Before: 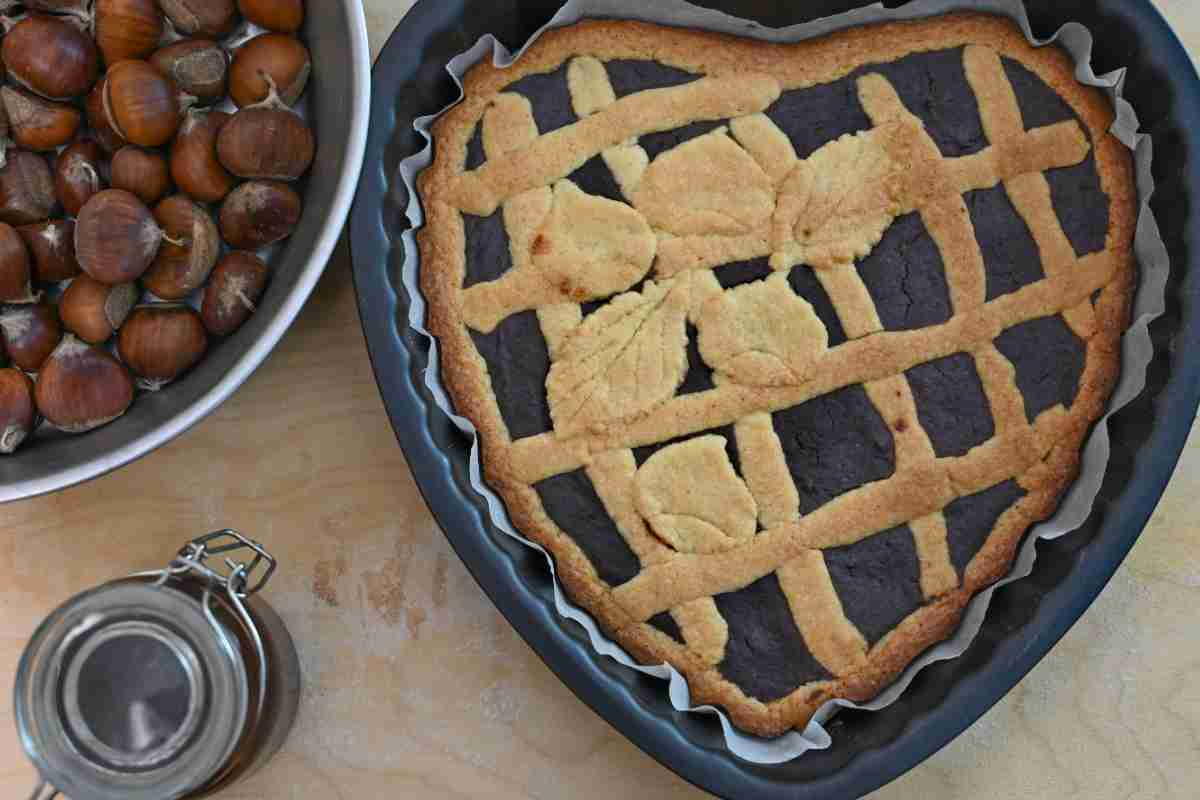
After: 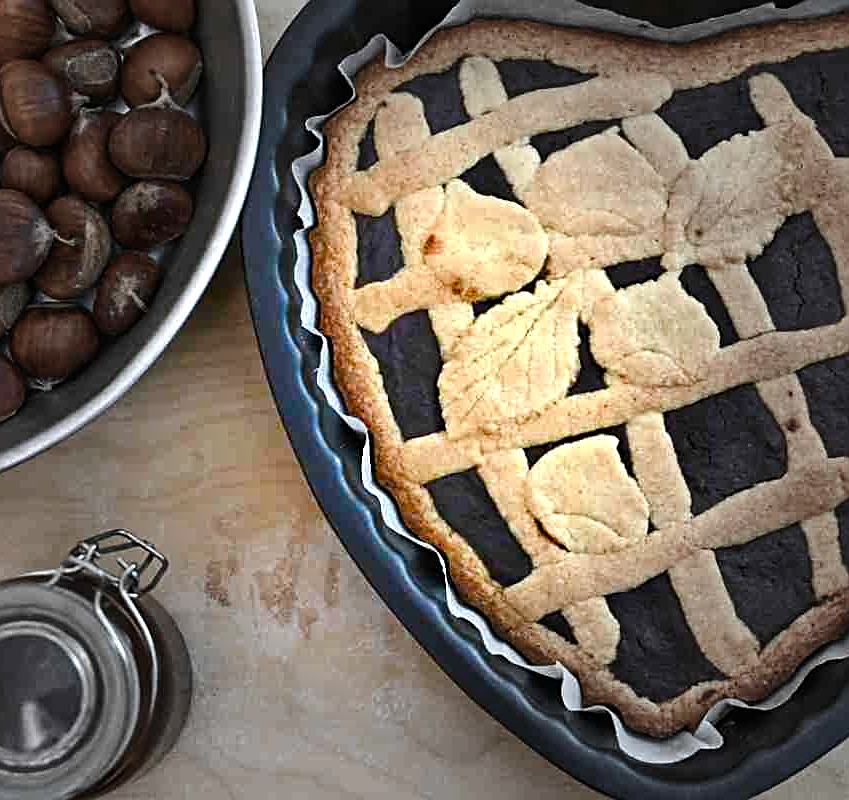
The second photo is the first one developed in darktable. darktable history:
vignetting: fall-off start 40%, fall-off radius 40%
tone equalizer: -8 EV -0.75 EV, -7 EV -0.7 EV, -6 EV -0.6 EV, -5 EV -0.4 EV, -3 EV 0.4 EV, -2 EV 0.6 EV, -1 EV 0.7 EV, +0 EV 0.75 EV, edges refinement/feathering 500, mask exposure compensation -1.57 EV, preserve details no
crop and rotate: left 9.061%, right 20.142%
color balance rgb: perceptual saturation grading › global saturation 20%, perceptual saturation grading › highlights -50%, perceptual saturation grading › shadows 30%, perceptual brilliance grading › global brilliance 10%, perceptual brilliance grading › shadows 15%
sharpen: on, module defaults
